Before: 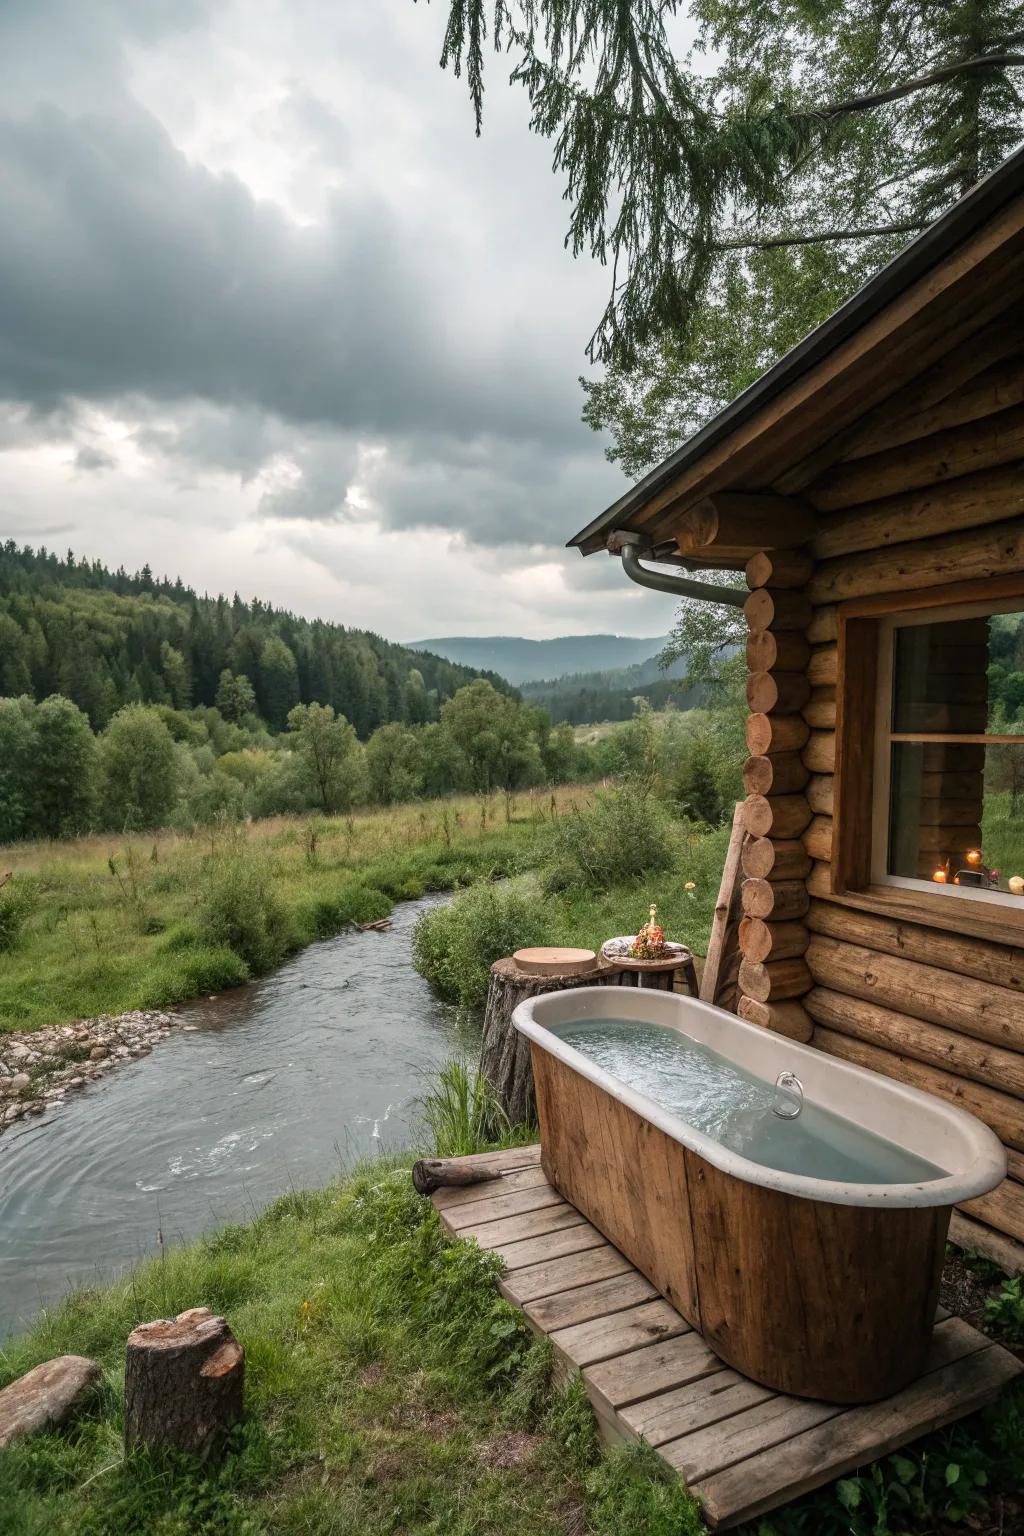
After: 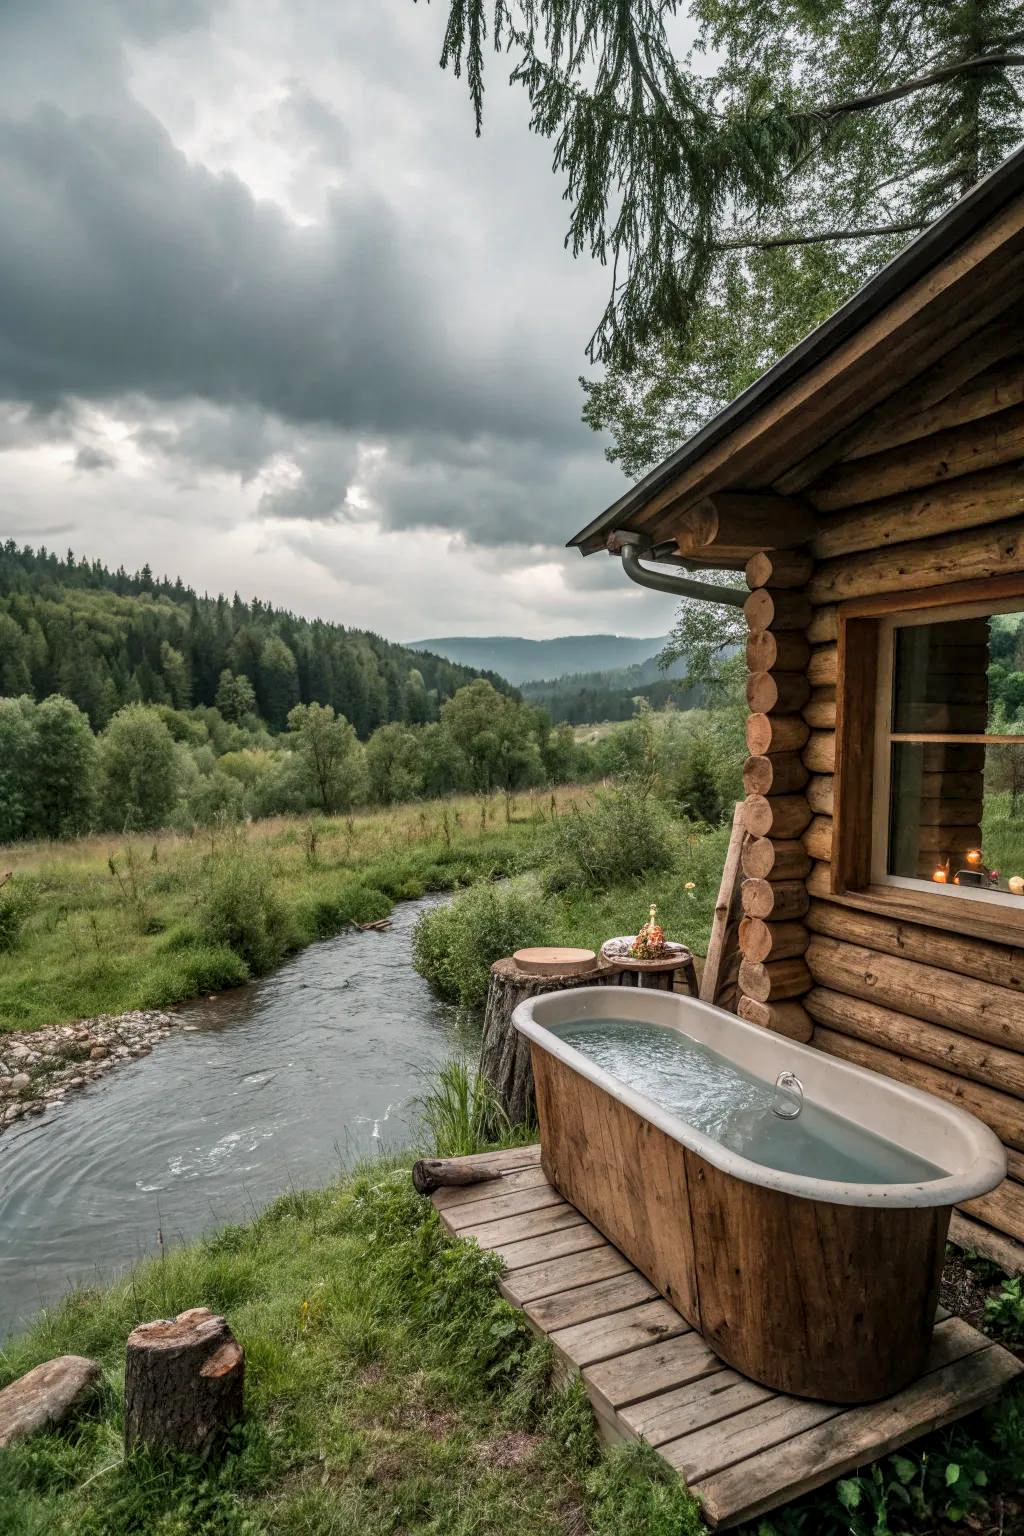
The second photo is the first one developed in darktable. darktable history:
exposure: exposure -0.153 EV, compensate highlight preservation false
shadows and highlights: shadows 49, highlights -41, soften with gaussian
local contrast: on, module defaults
